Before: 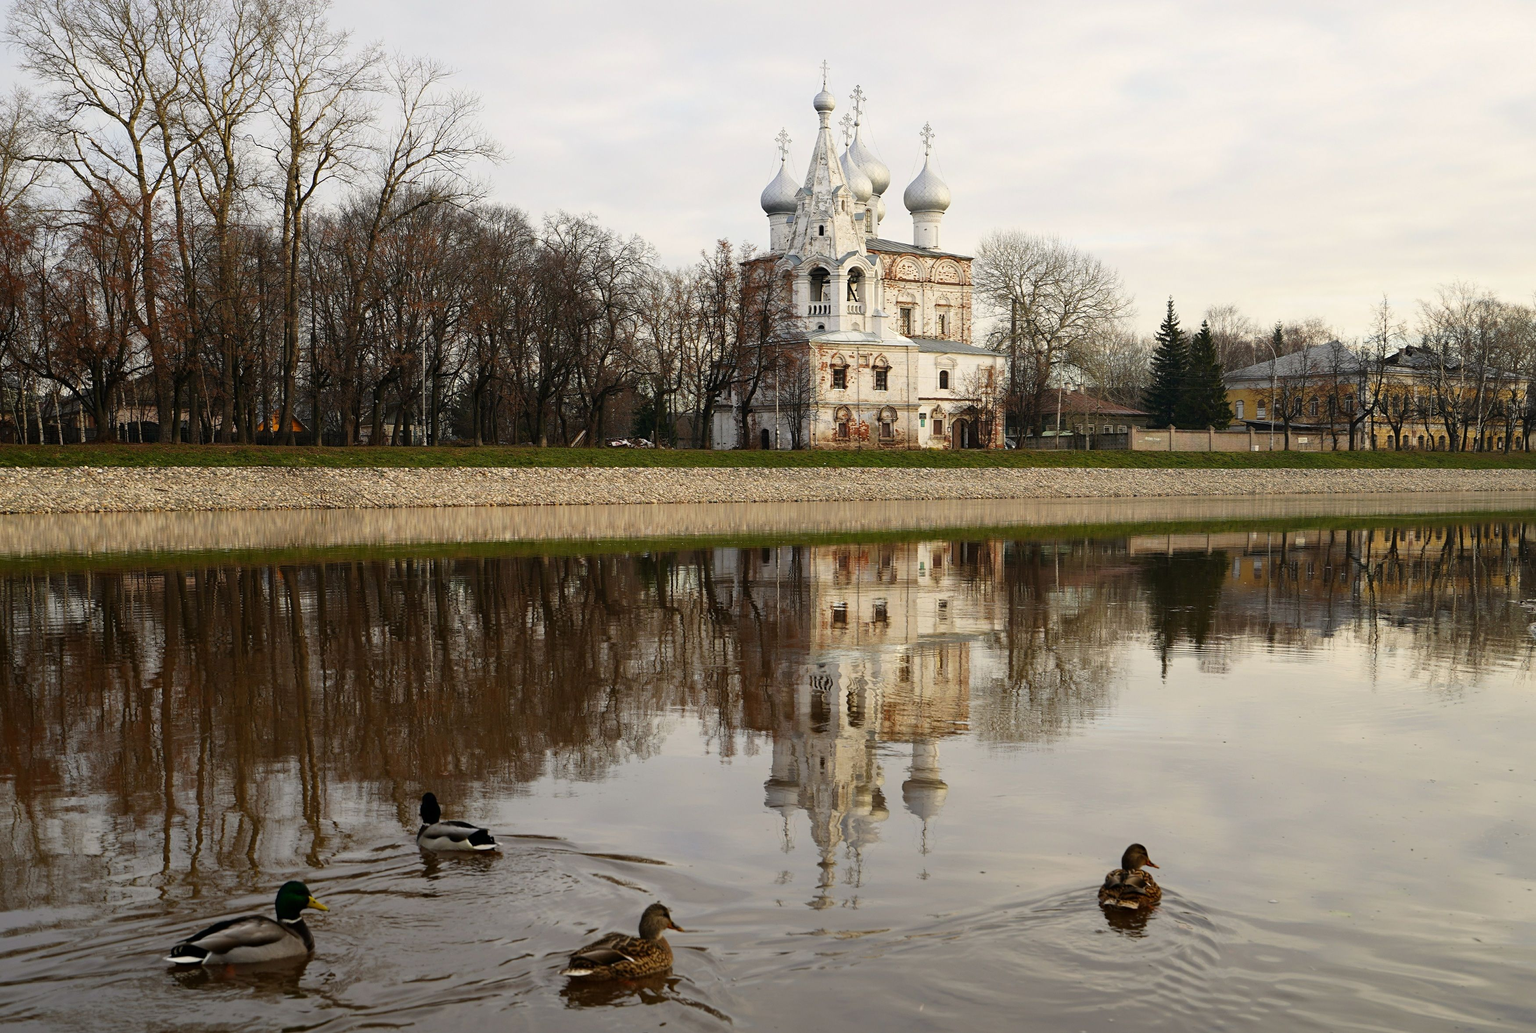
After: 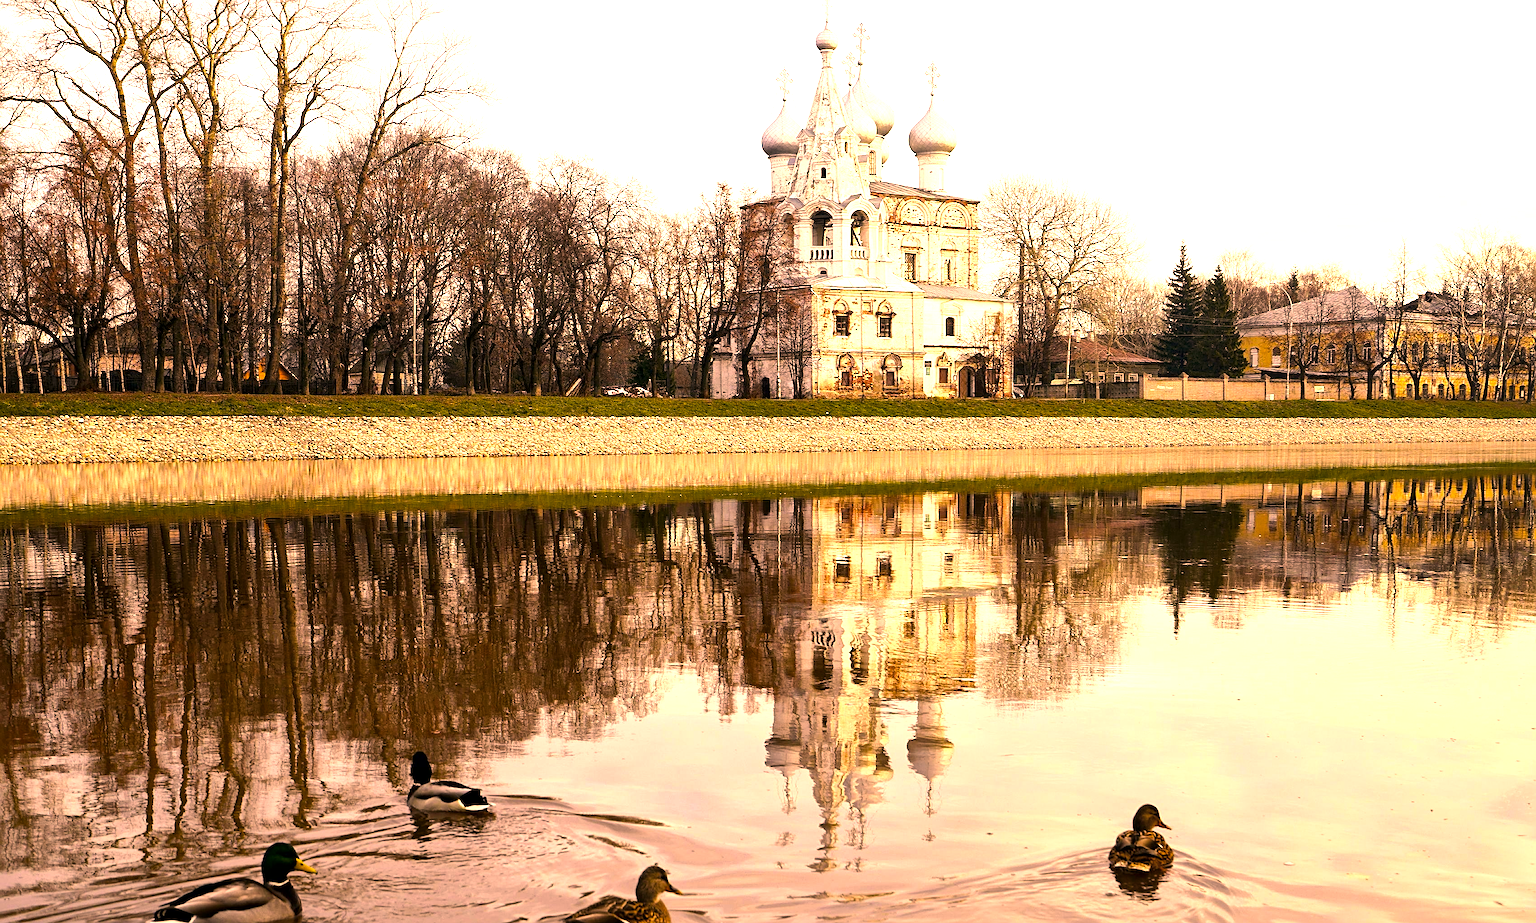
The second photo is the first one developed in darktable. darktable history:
tone equalizer: -8 EV -0.423 EV, -7 EV -0.419 EV, -6 EV -0.347 EV, -5 EV -0.21 EV, -3 EV 0.235 EV, -2 EV 0.357 EV, -1 EV 0.383 EV, +0 EV 0.397 EV, edges refinement/feathering 500, mask exposure compensation -1.57 EV, preserve details no
sharpen: on, module defaults
exposure: exposure 1 EV, compensate highlight preservation false
local contrast: mode bilateral grid, contrast 20, coarseness 50, detail 161%, midtone range 0.2
color balance rgb: linear chroma grading › global chroma 15.007%, perceptual saturation grading › global saturation 25.848%, global vibrance 20%
color correction: highlights a* 39.52, highlights b* 39.81, saturation 0.694
crop: left 1.426%, top 6.094%, right 1.425%, bottom 7.004%
contrast equalizer: y [[0.5, 0.488, 0.462, 0.461, 0.491, 0.5], [0.5 ×6], [0.5 ×6], [0 ×6], [0 ×6]], mix 0.149
